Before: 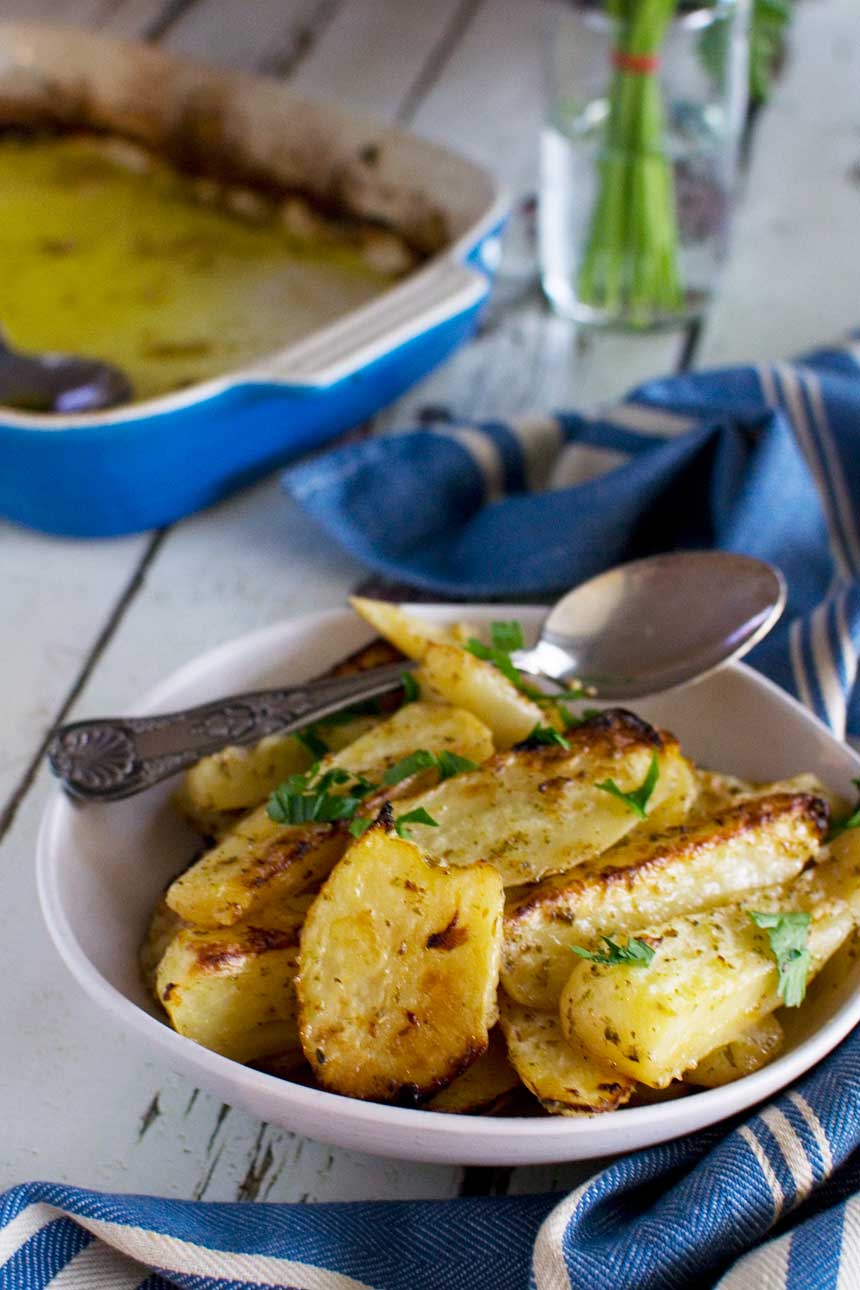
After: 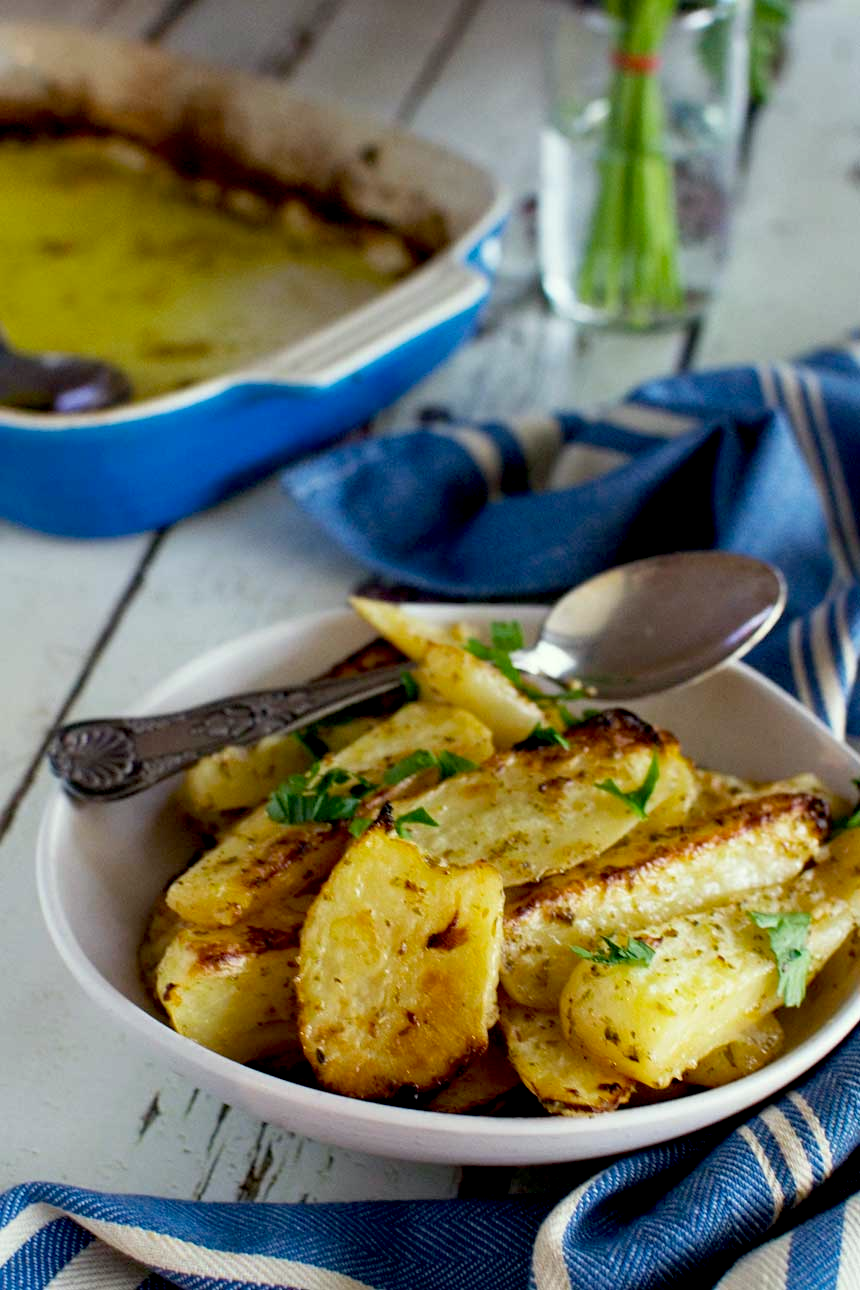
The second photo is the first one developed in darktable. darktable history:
color correction: highlights a* -4.73, highlights b* 5.06, saturation 0.97
exposure: black level correction 0.012, compensate highlight preservation false
